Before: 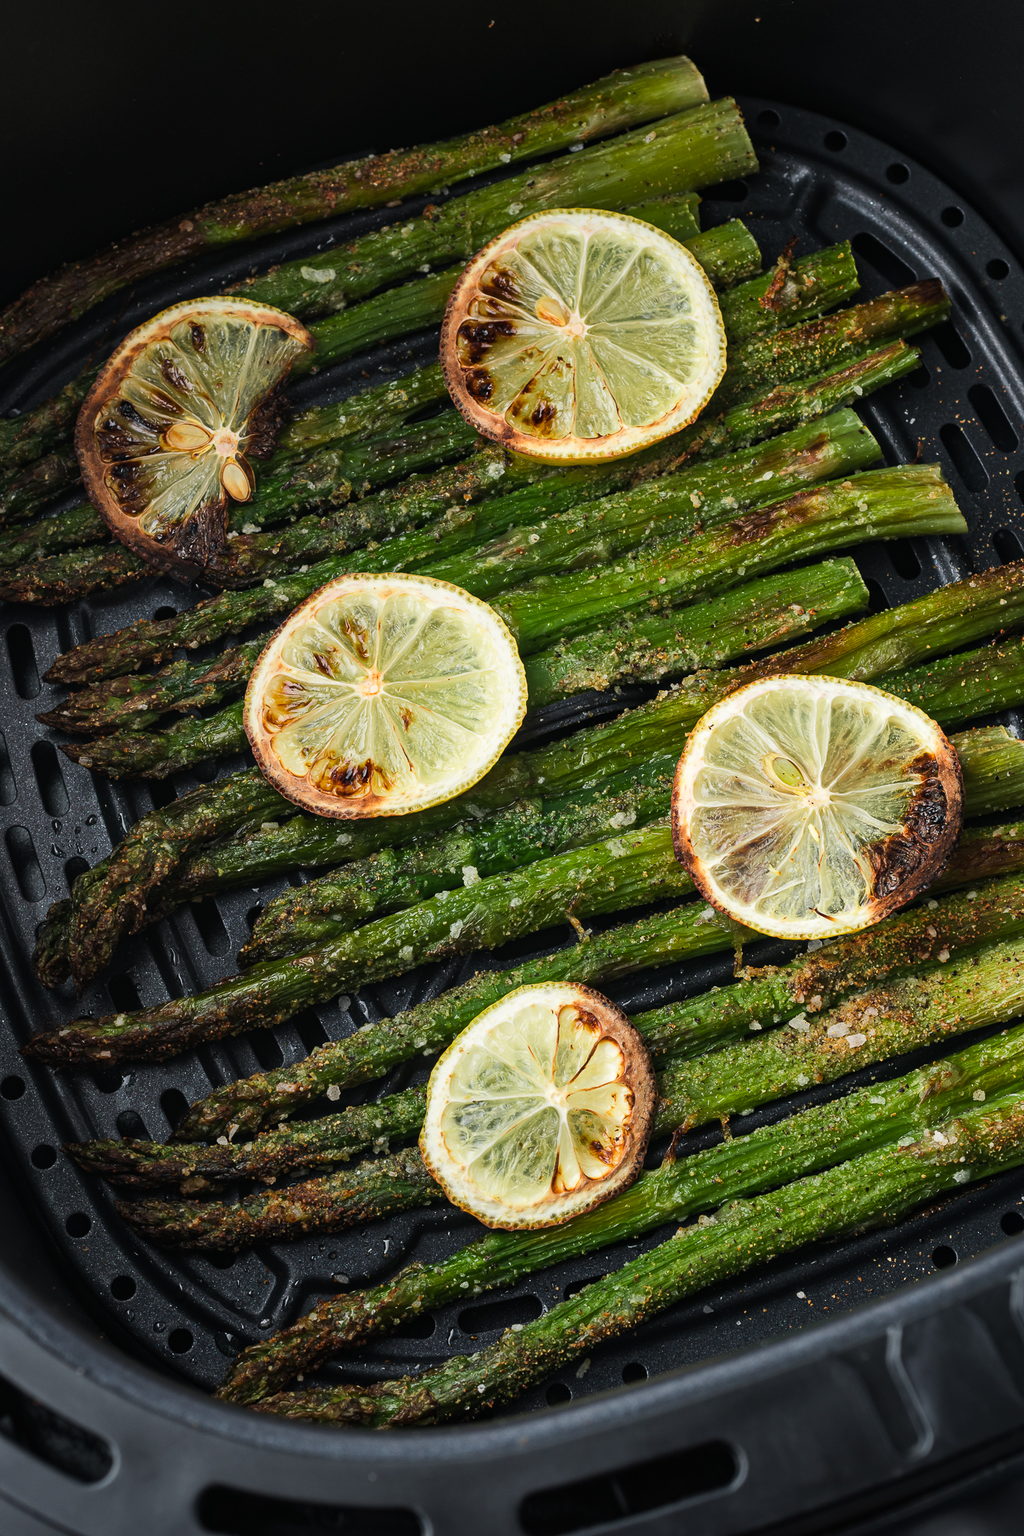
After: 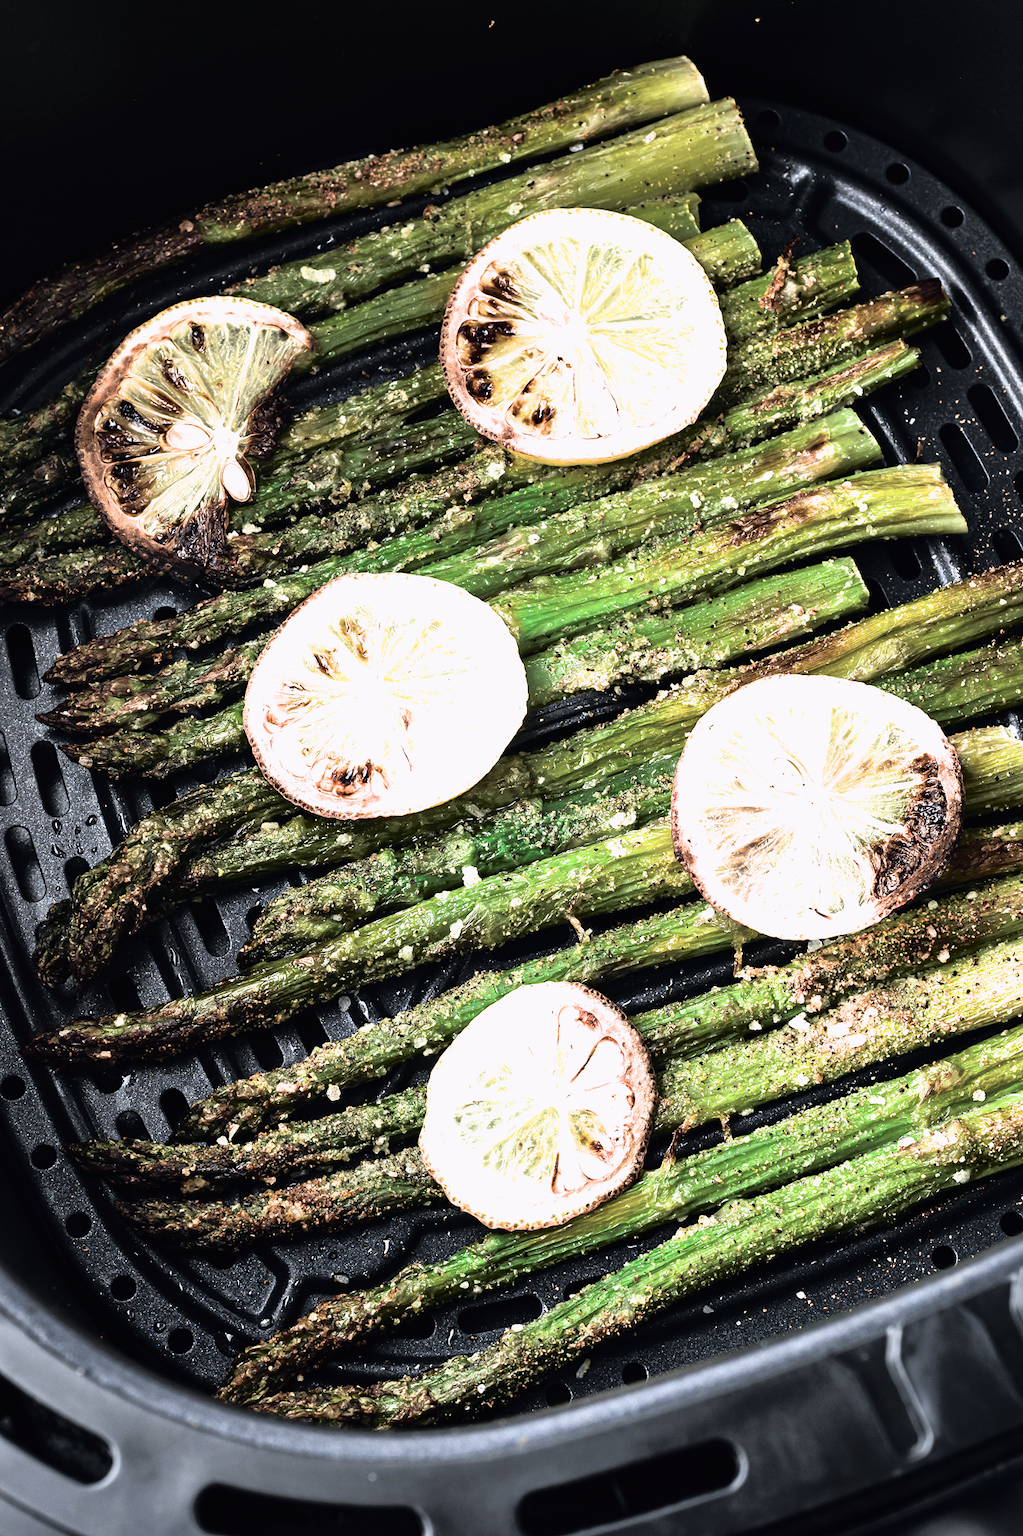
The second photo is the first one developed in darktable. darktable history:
filmic rgb: black relative exposure -7.96 EV, white relative exposure 2.33 EV, hardness 6.62
tone curve: curves: ch0 [(0, 0) (0.105, 0.044) (0.195, 0.128) (0.283, 0.283) (0.384, 0.404) (0.485, 0.531) (0.635, 0.7) (0.832, 0.858) (1, 0.977)]; ch1 [(0, 0) (0.161, 0.092) (0.35, 0.33) (0.379, 0.401) (0.448, 0.478) (0.498, 0.503) (0.531, 0.537) (0.586, 0.563) (0.687, 0.648) (1, 1)]; ch2 [(0, 0) (0.359, 0.372) (0.437, 0.437) (0.483, 0.484) (0.53, 0.515) (0.556, 0.553) (0.635, 0.589) (1, 1)], color space Lab, independent channels, preserve colors none
exposure: black level correction 0, exposure 1.29 EV, compensate highlight preservation false
color balance rgb: shadows lift › chroma 2.054%, shadows lift › hue 217.07°, global offset › luminance 0.765%, perceptual saturation grading › global saturation 0.045%, global vibrance 20%
